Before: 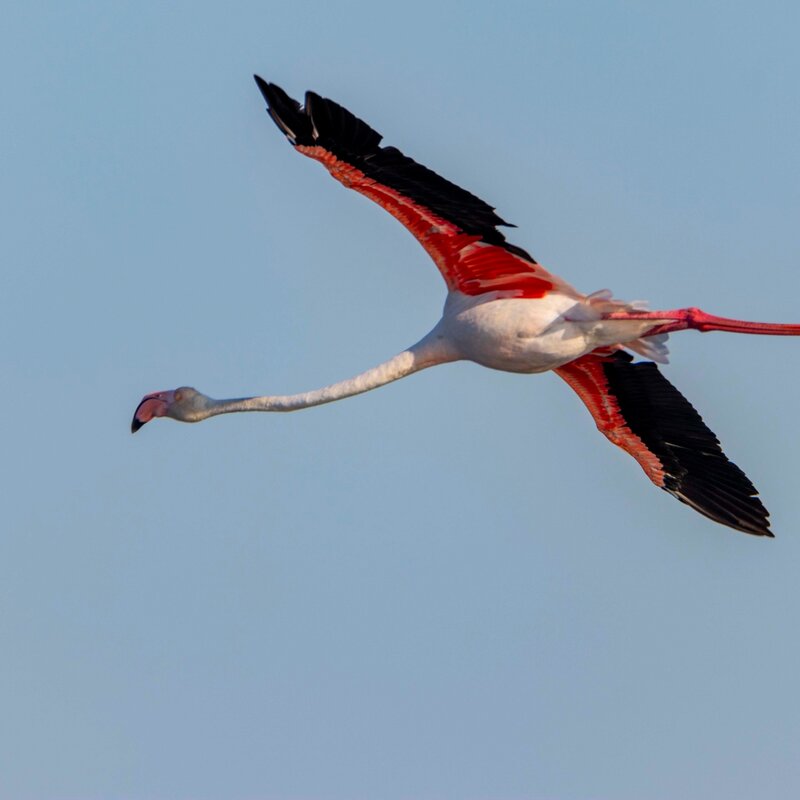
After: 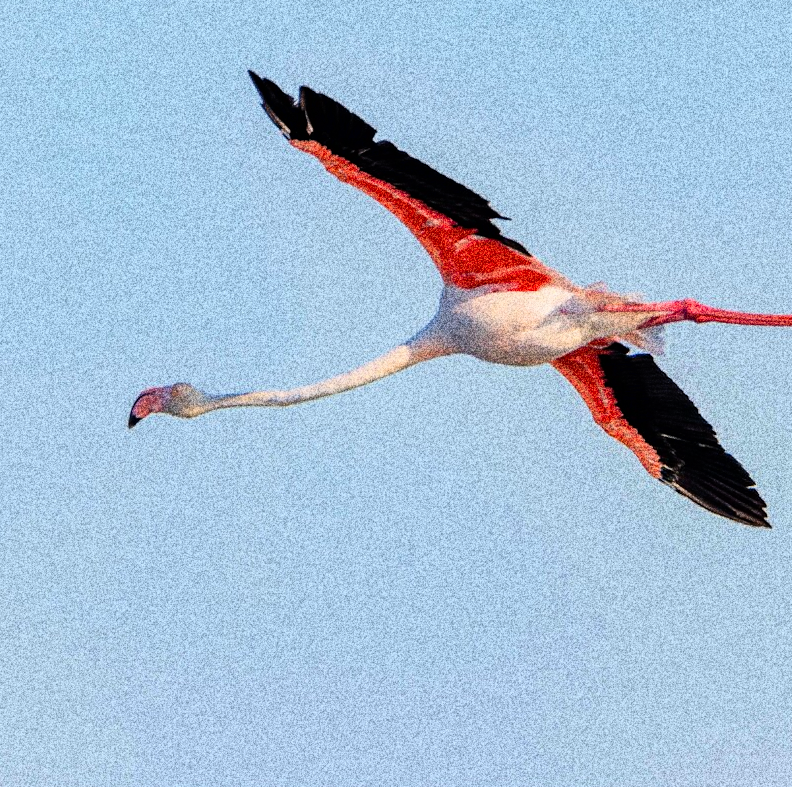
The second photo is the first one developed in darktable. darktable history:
rotate and perspective: rotation -0.45°, automatic cropping original format, crop left 0.008, crop right 0.992, crop top 0.012, crop bottom 0.988
filmic rgb: black relative exposure -7.65 EV, white relative exposure 4.56 EV, hardness 3.61, color science v6 (2022)
exposure: exposure 1.25 EV, compensate exposure bias true, compensate highlight preservation false
grain: coarseness 30.02 ISO, strength 100%
